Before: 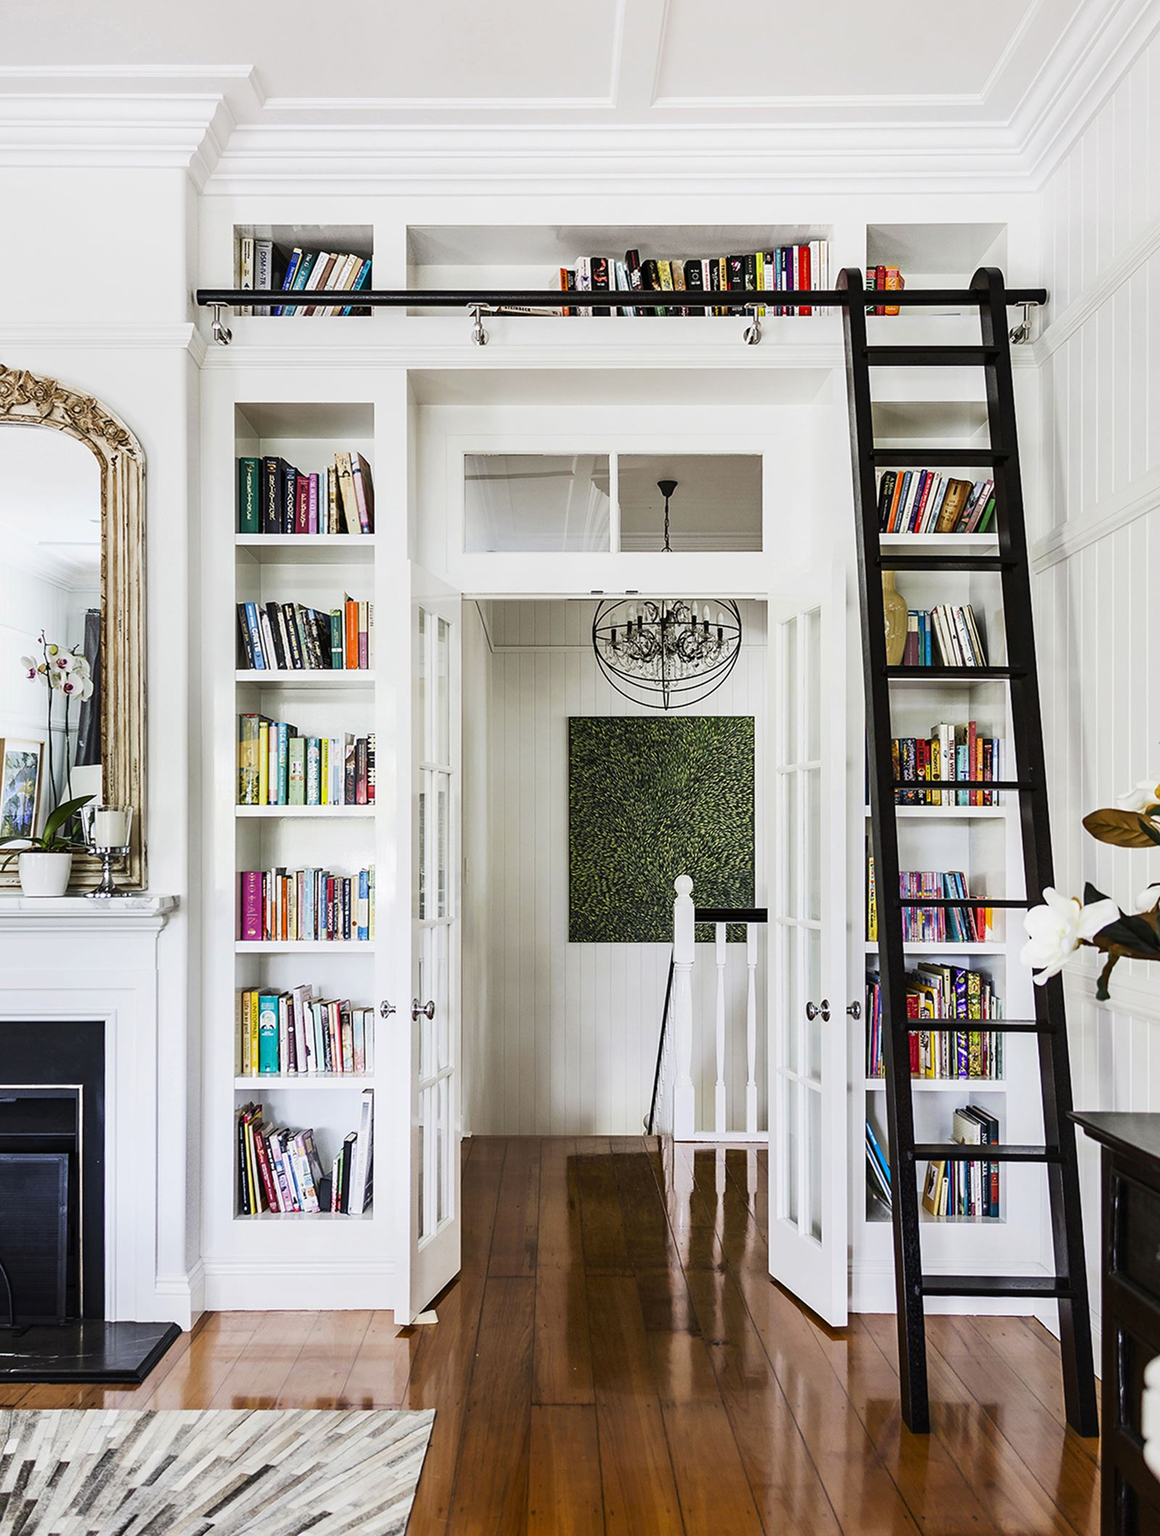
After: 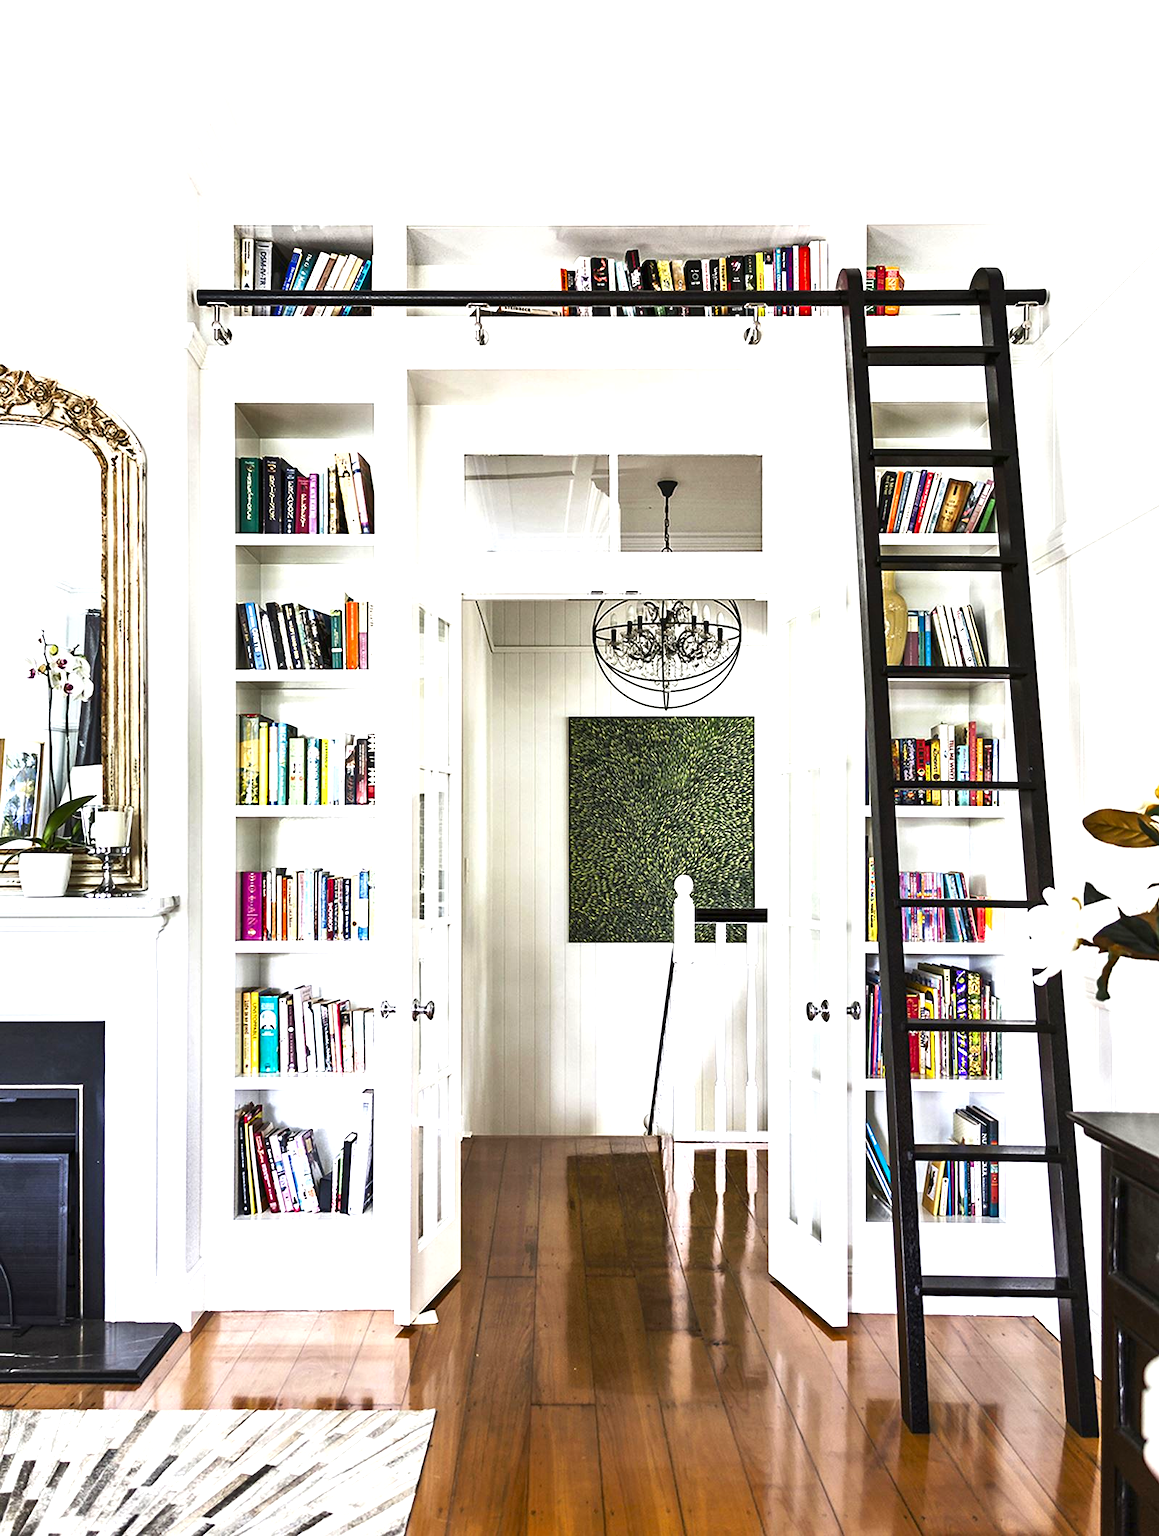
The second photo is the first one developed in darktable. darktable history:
exposure: exposure 1 EV, compensate exposure bias true, compensate highlight preservation false
shadows and highlights: shadows 31.49, highlights -31.7, soften with gaussian
